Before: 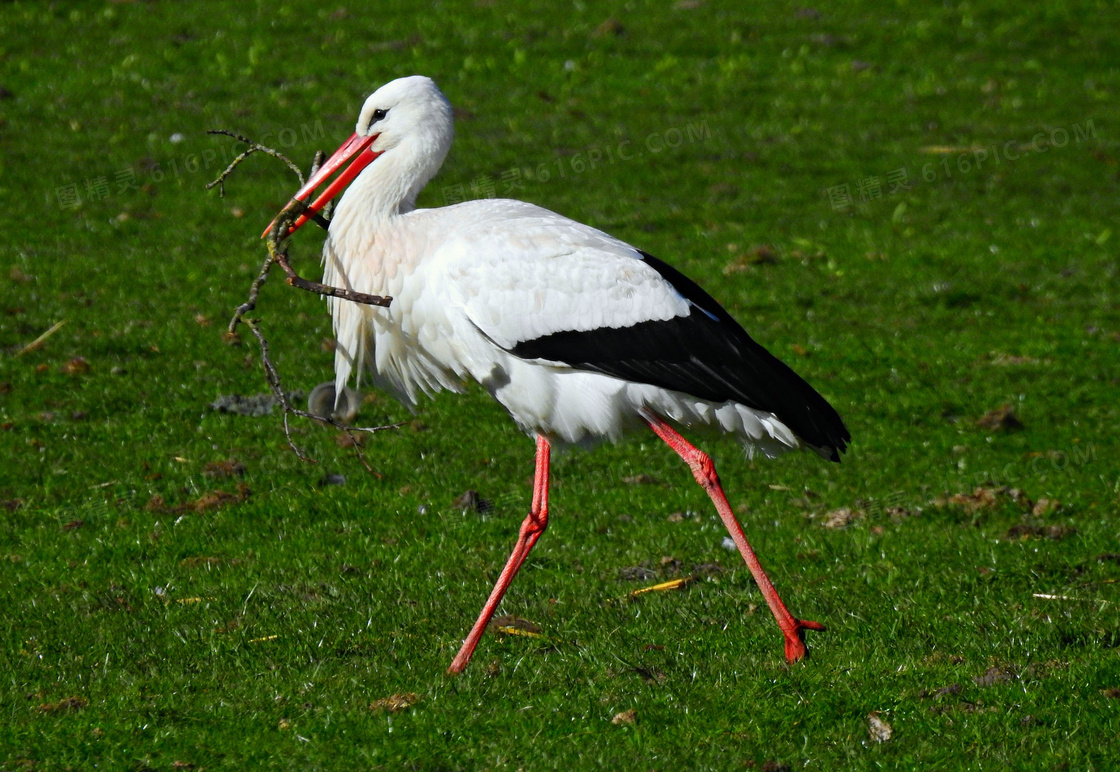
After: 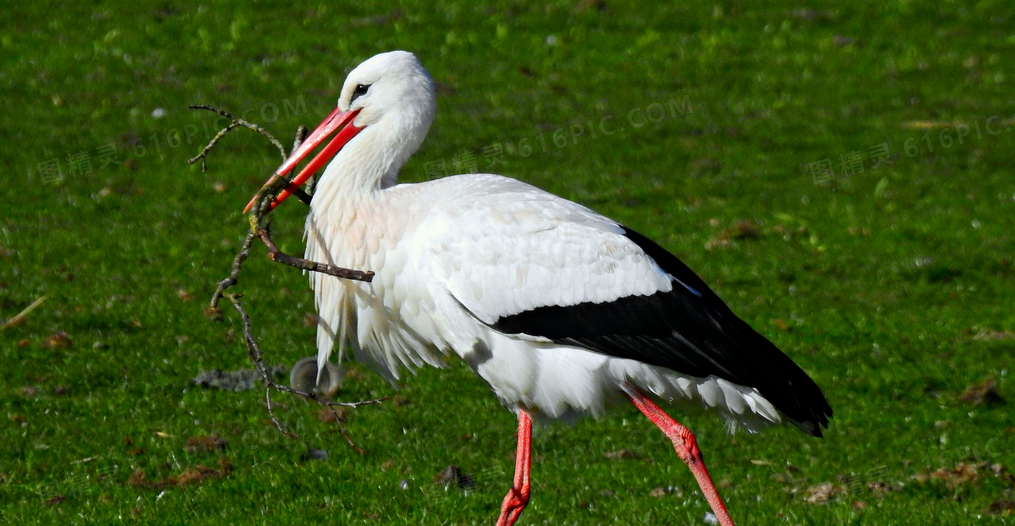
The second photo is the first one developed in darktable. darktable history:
exposure: black level correction 0.001, compensate highlight preservation false
crop: left 1.619%, top 3.362%, right 7.71%, bottom 28.474%
